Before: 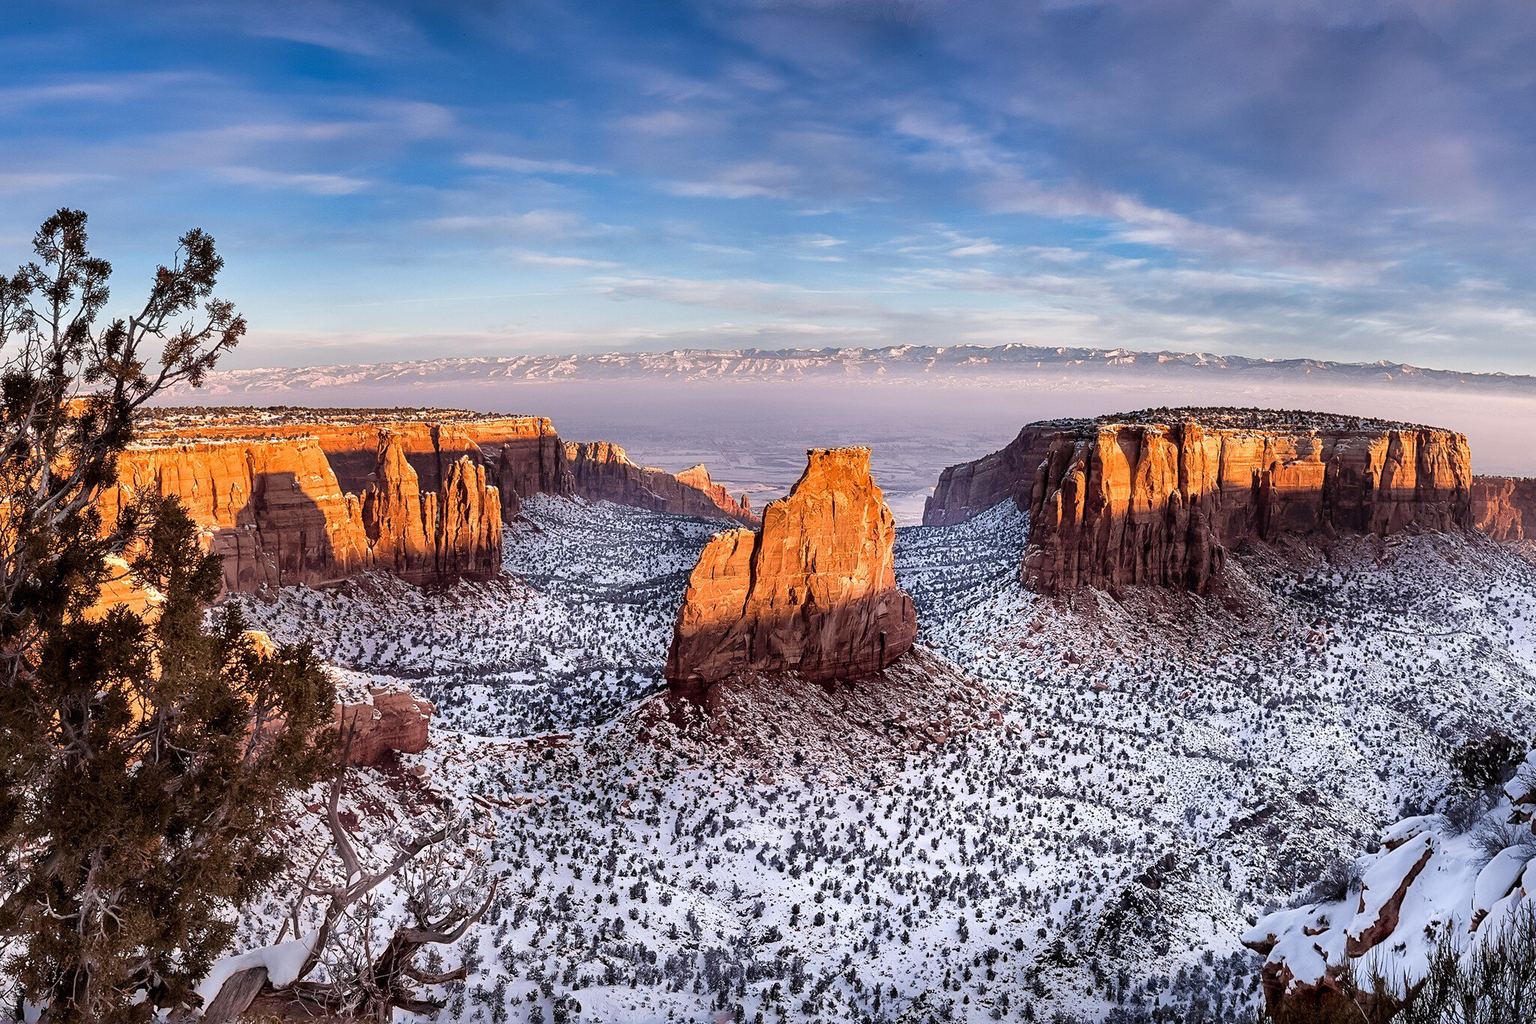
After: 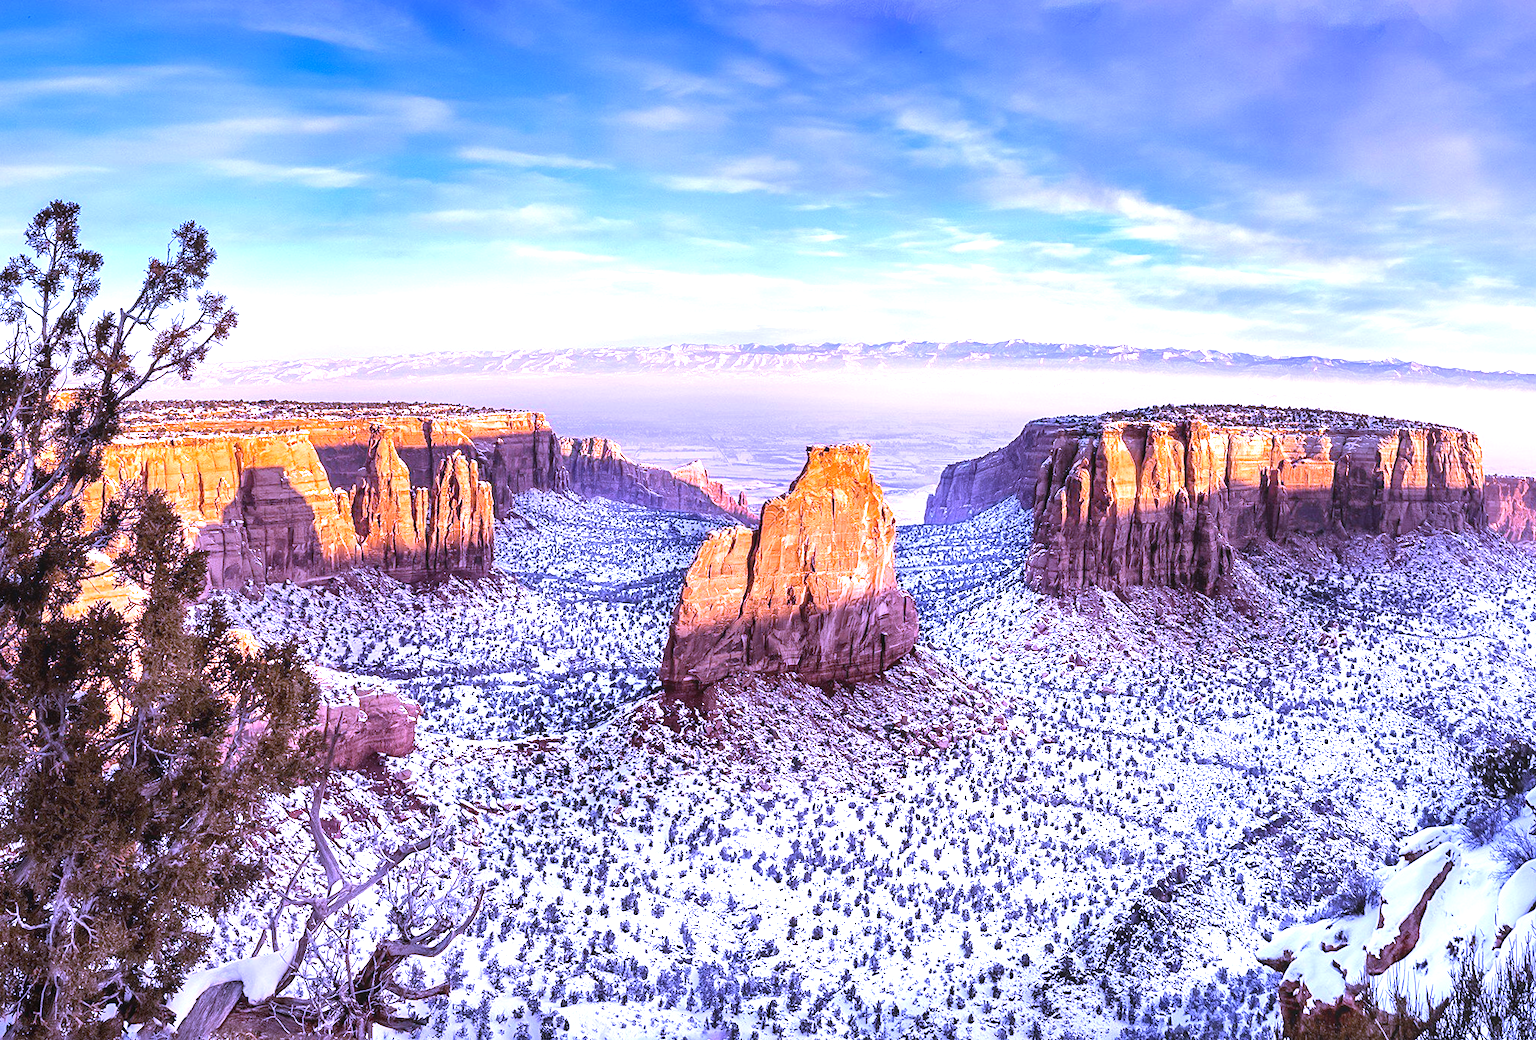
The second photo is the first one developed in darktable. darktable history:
white balance: red 0.98, blue 1.61
rotate and perspective: rotation 0.226°, lens shift (vertical) -0.042, crop left 0.023, crop right 0.982, crop top 0.006, crop bottom 0.994
local contrast: detail 110%
exposure: black level correction 0, exposure 1.1 EV, compensate highlight preservation false
